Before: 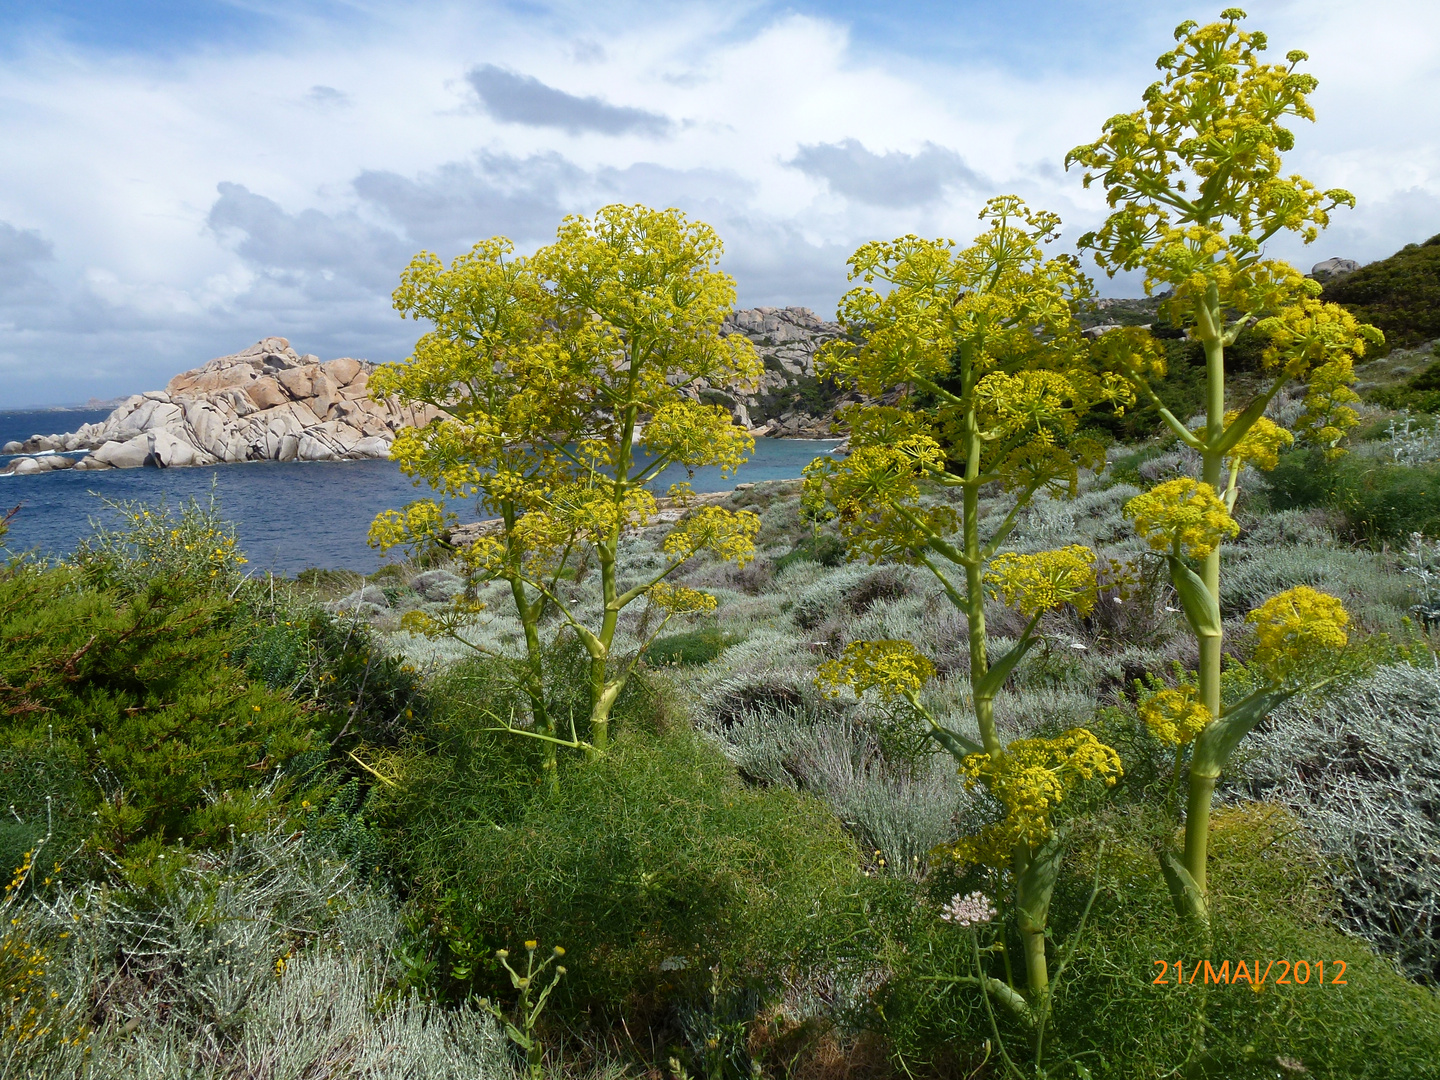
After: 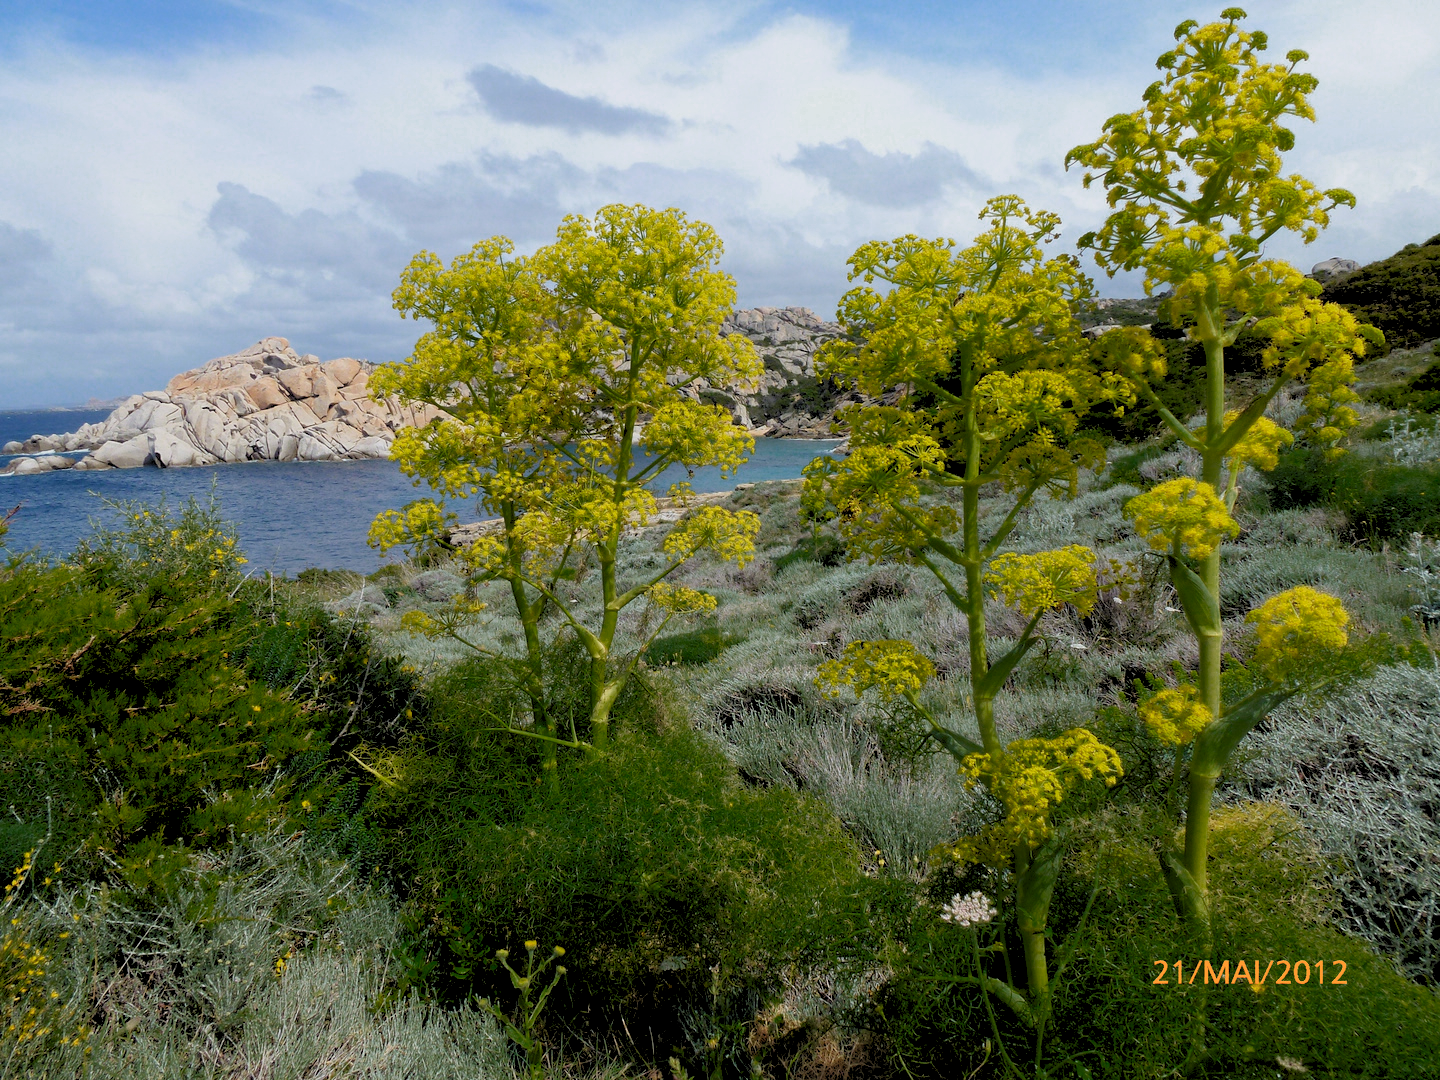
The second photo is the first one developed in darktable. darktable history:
rgb levels: preserve colors sum RGB, levels [[0.038, 0.433, 0.934], [0, 0.5, 1], [0, 0.5, 1]]
color zones: curves: ch0 [(0.25, 0.5) (0.347, 0.092) (0.75, 0.5)]; ch1 [(0.25, 0.5) (0.33, 0.51) (0.75, 0.5)]
